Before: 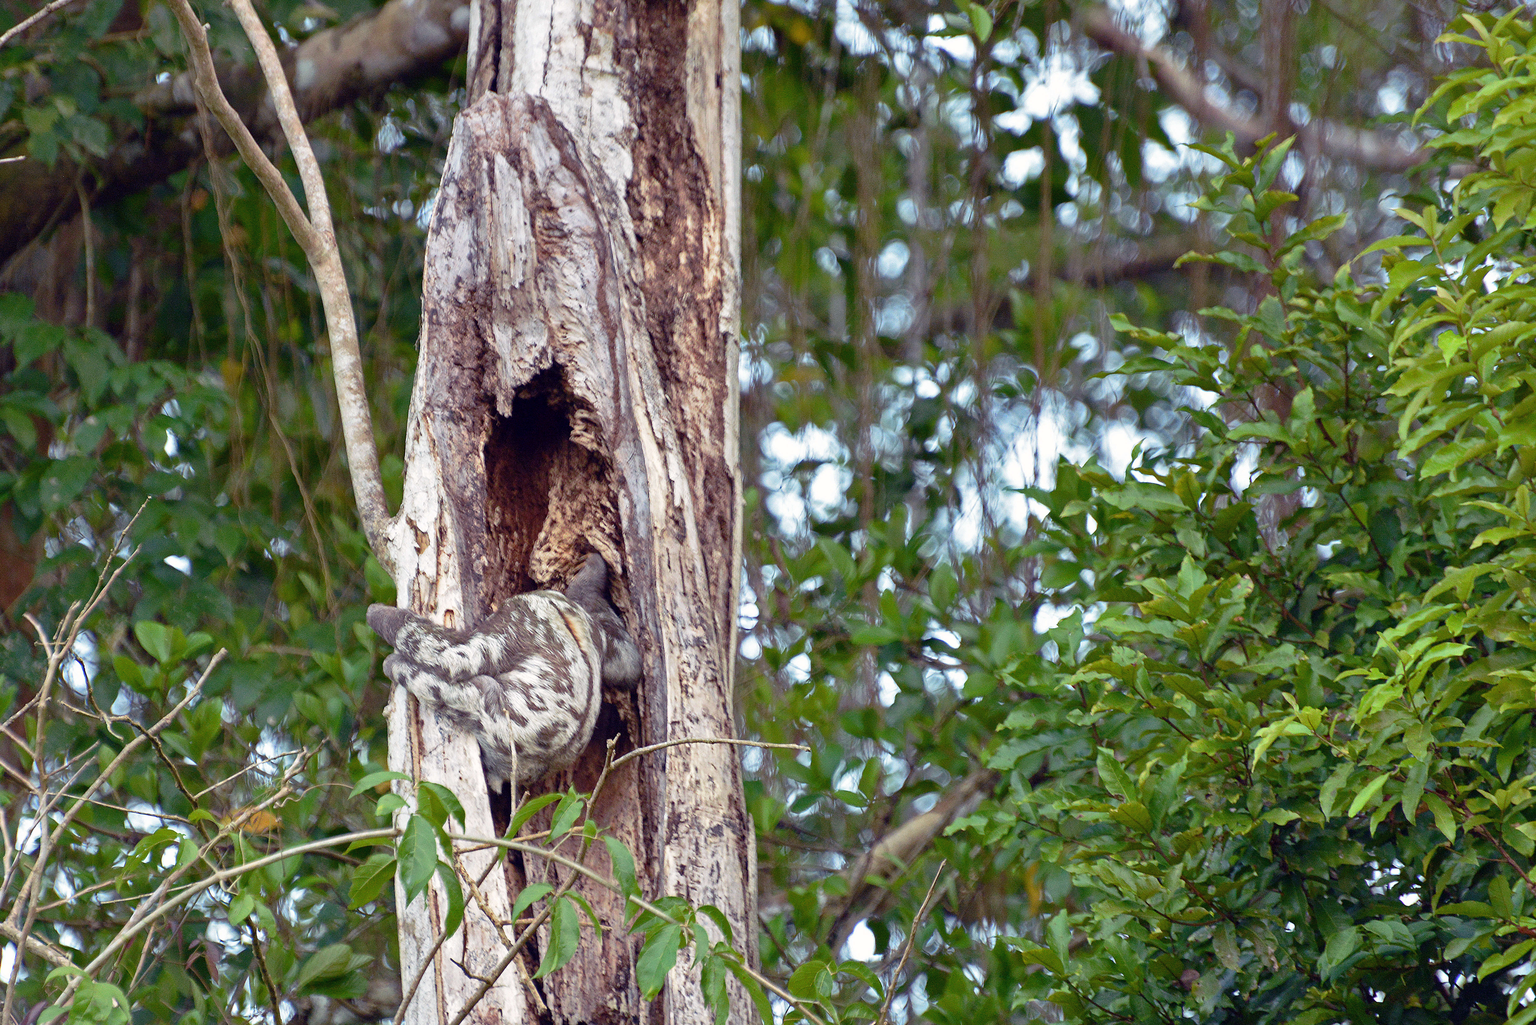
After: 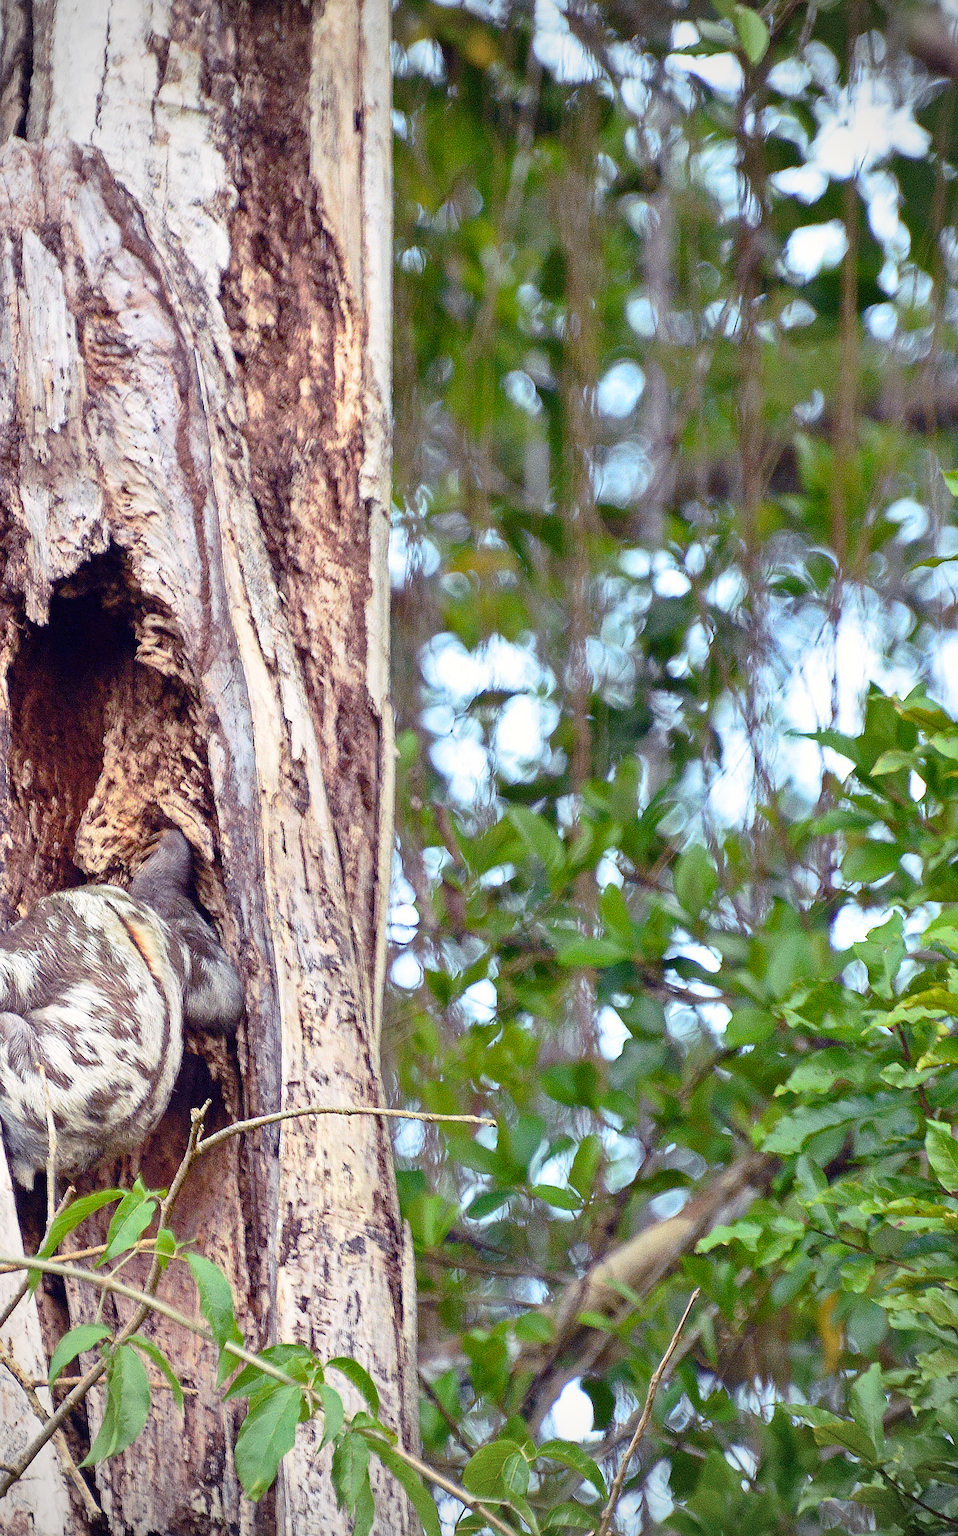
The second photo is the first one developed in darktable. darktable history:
crop: left 31.229%, right 27.105%
vignetting: on, module defaults
contrast brightness saturation: contrast 0.2, brightness 0.16, saturation 0.22
sharpen: on, module defaults
